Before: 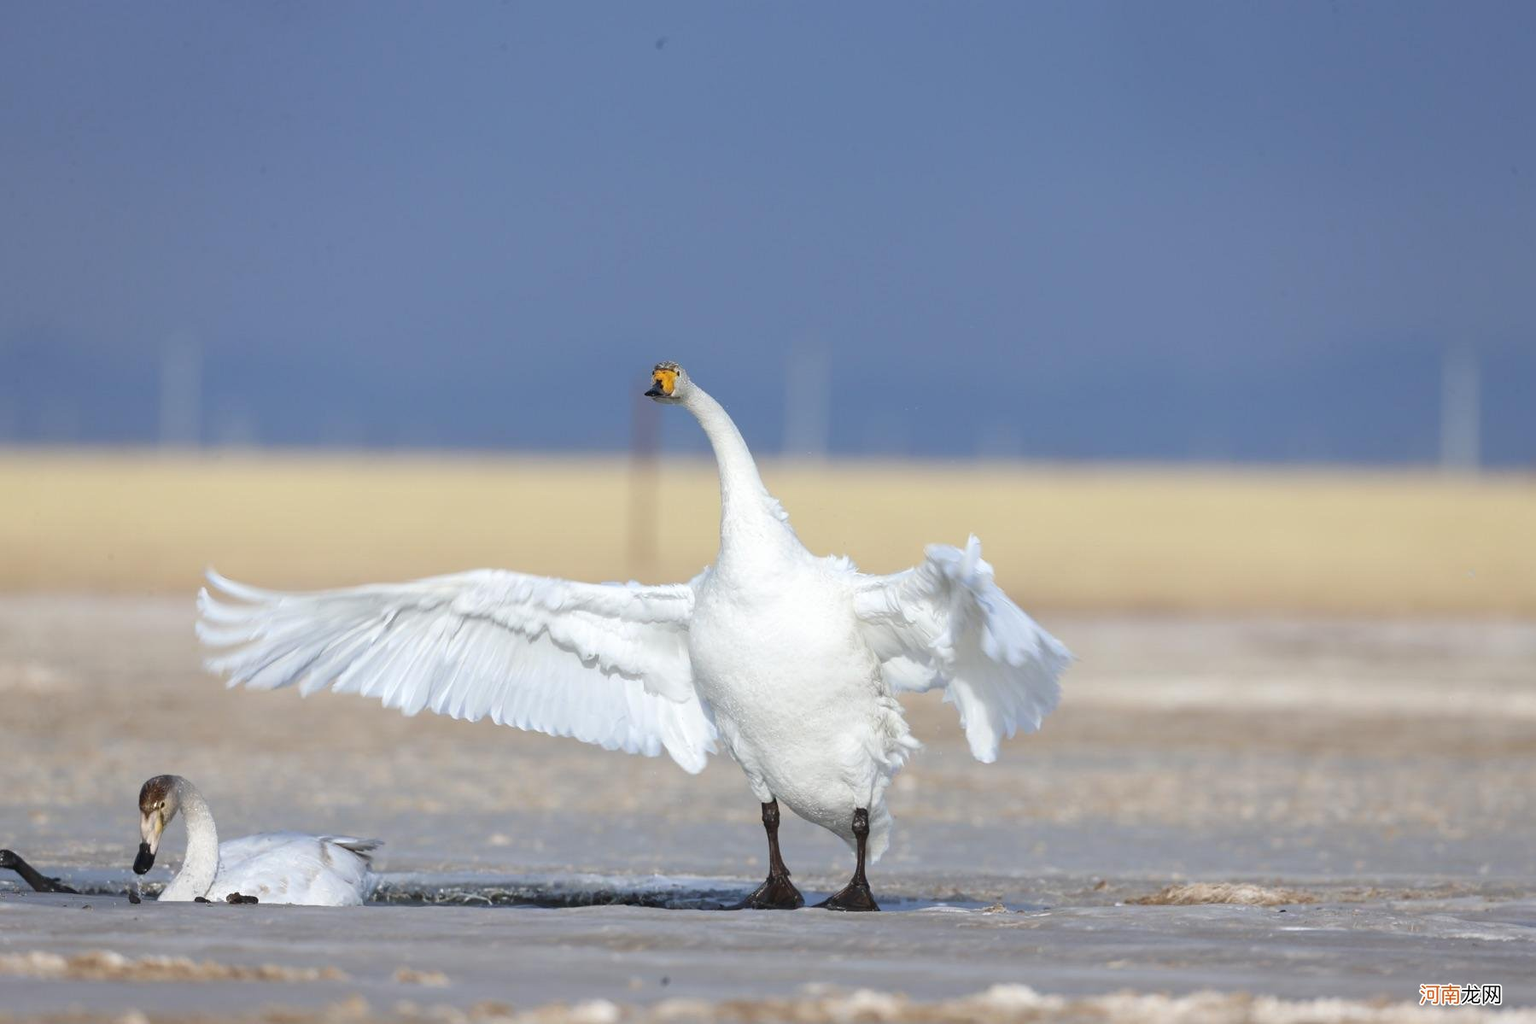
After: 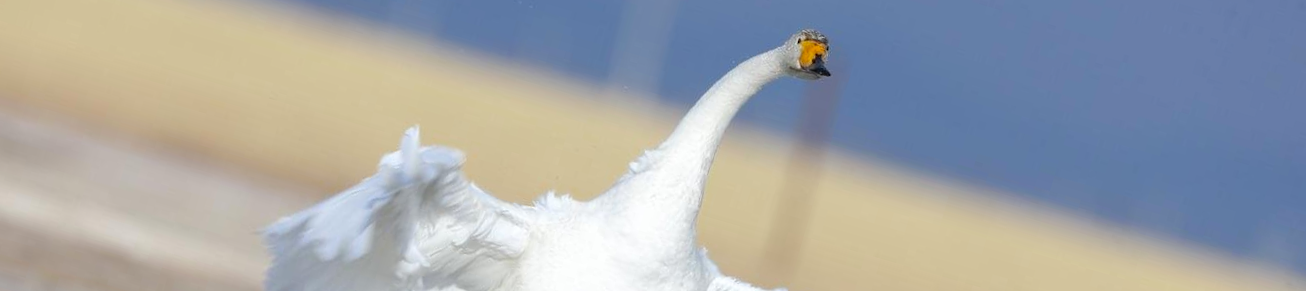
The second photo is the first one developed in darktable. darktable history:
crop and rotate: angle 16.12°, top 30.835%, bottom 35.653%
vibrance: vibrance 100%
